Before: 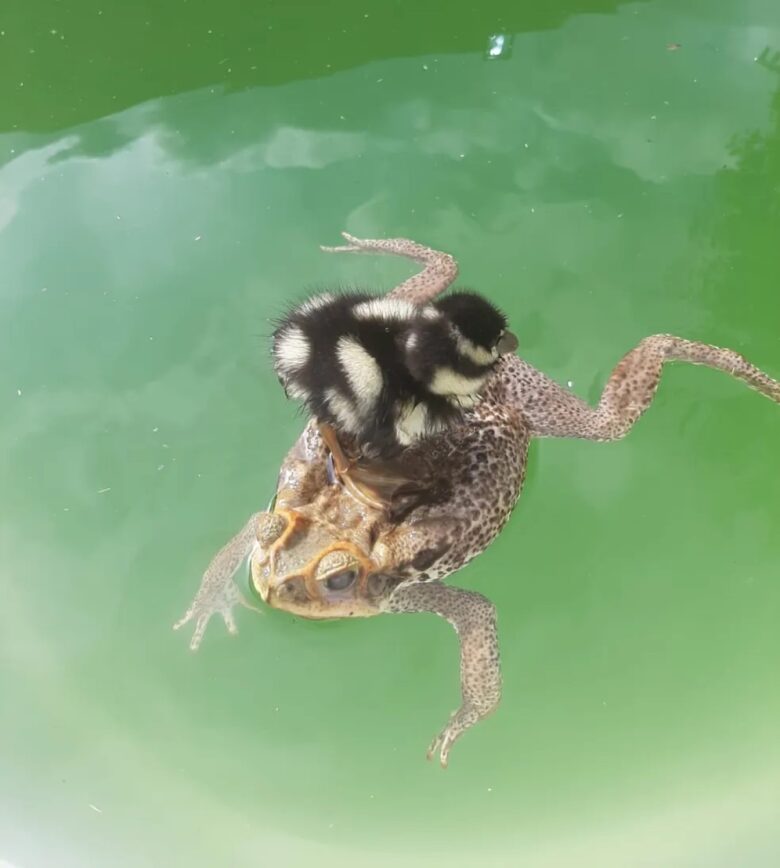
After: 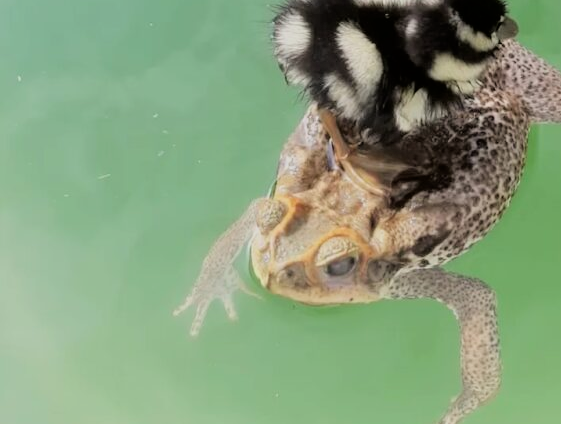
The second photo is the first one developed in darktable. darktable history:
exposure: exposure -0.004 EV, compensate highlight preservation false
crop: top 36.256%, right 27.971%, bottom 14.801%
filmic rgb: black relative exposure -4.39 EV, white relative exposure 5 EV, hardness 2.21, latitude 40.28%, contrast 1.157, highlights saturation mix 11.44%, shadows ↔ highlights balance 0.959%, color science v6 (2022)
